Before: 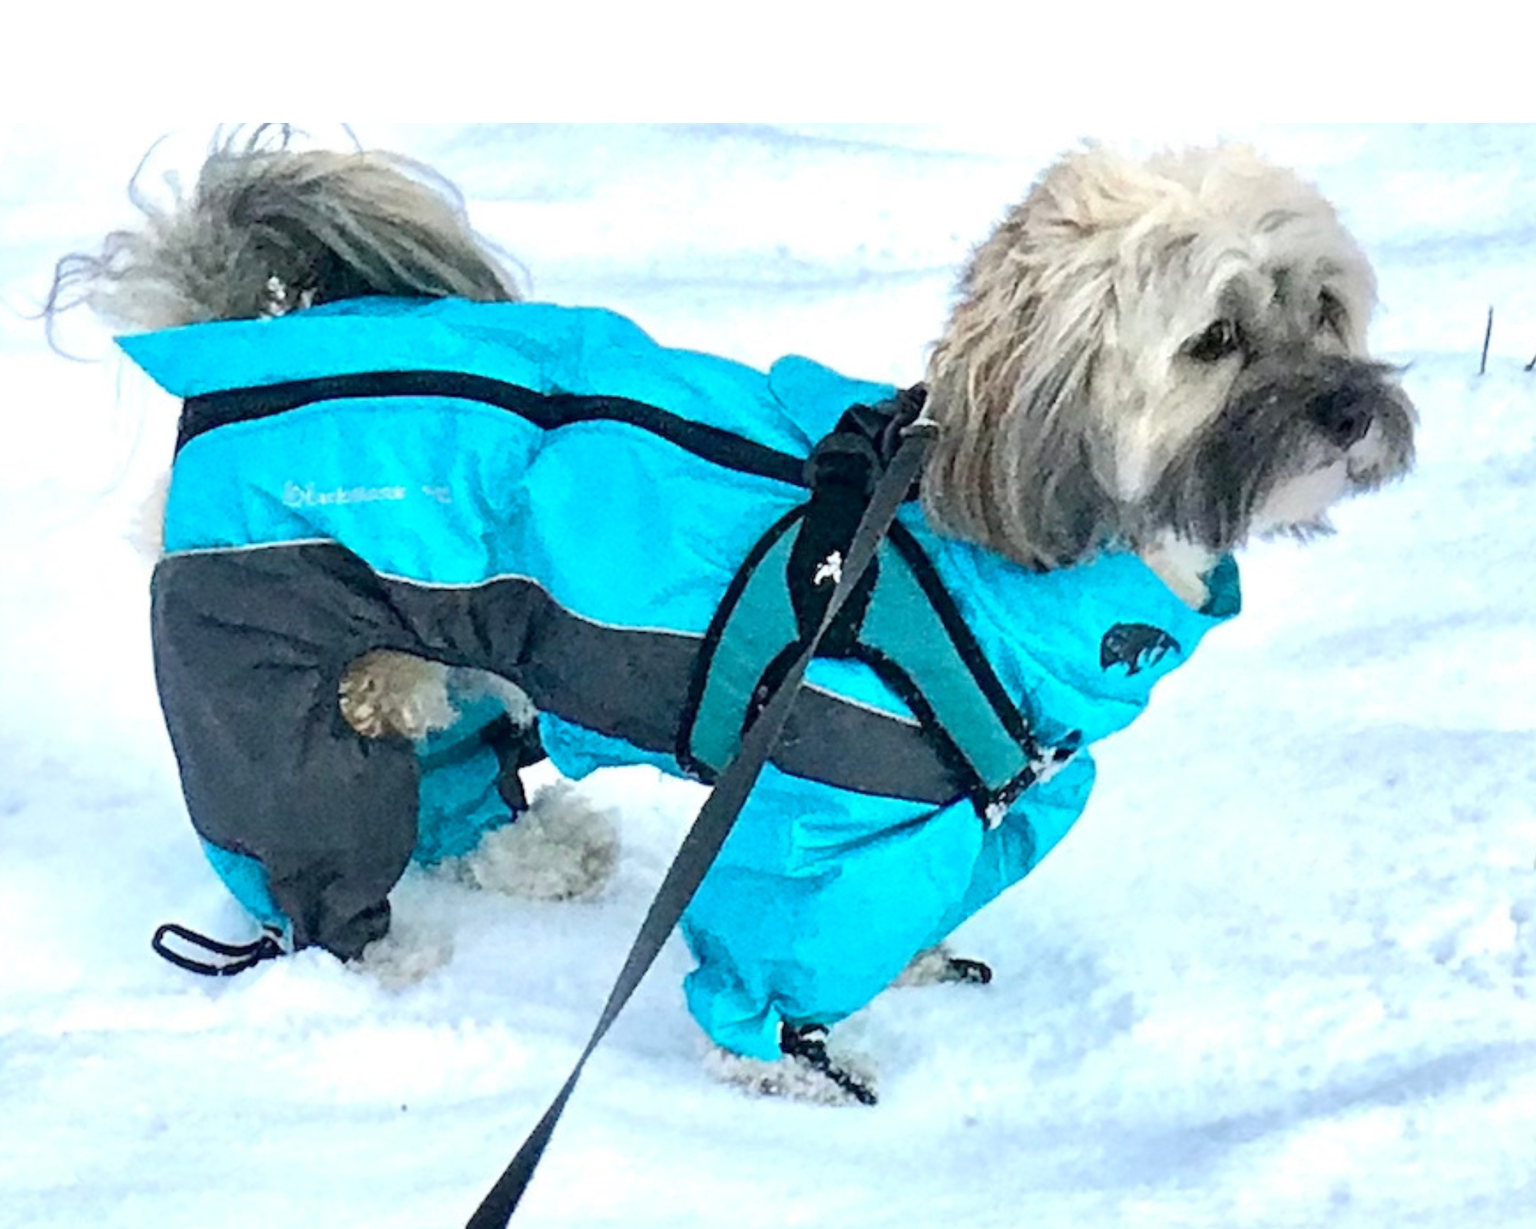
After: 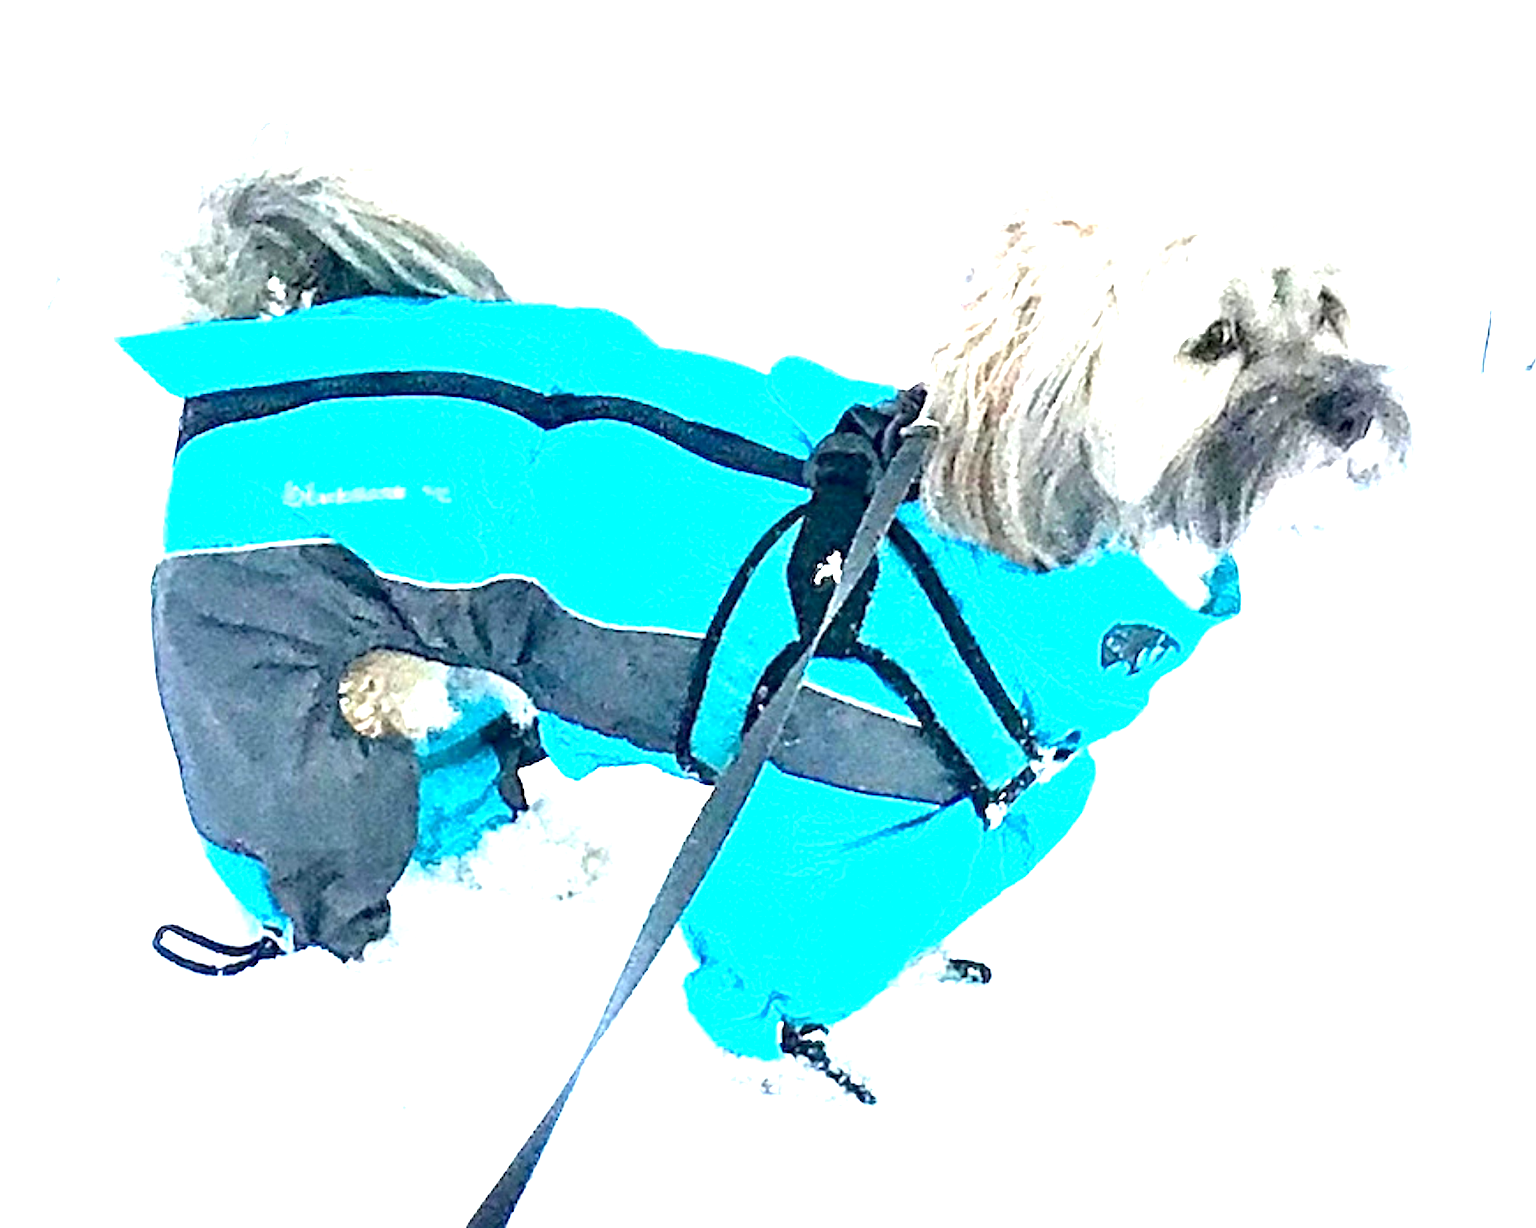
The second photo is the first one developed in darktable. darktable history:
exposure: black level correction 0.001, exposure 1.82 EV, compensate highlight preservation false
sharpen: on, module defaults
